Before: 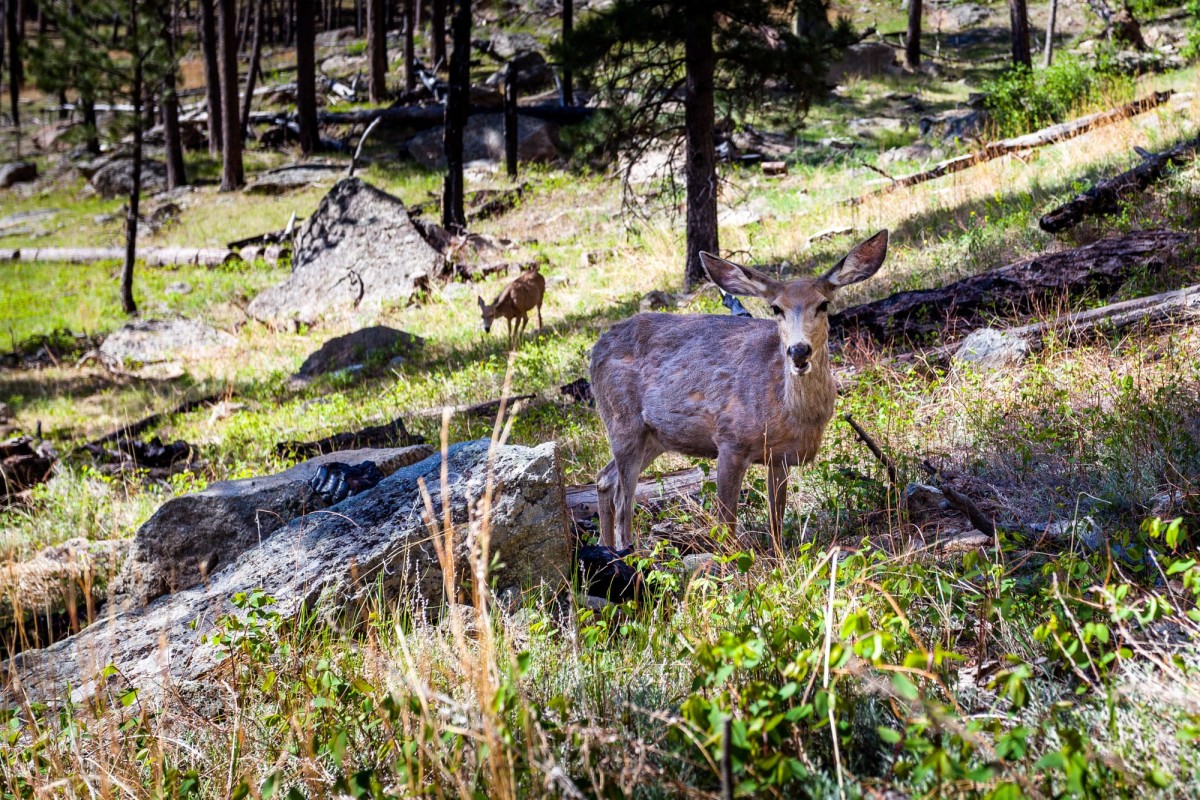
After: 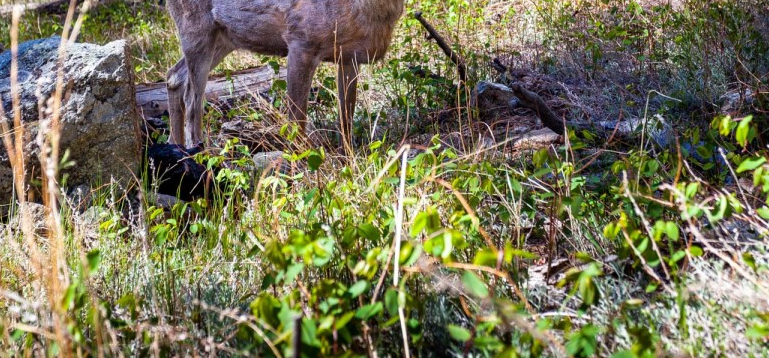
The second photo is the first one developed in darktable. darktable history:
crop and rotate: left 35.909%, top 50.339%, bottom 4.863%
